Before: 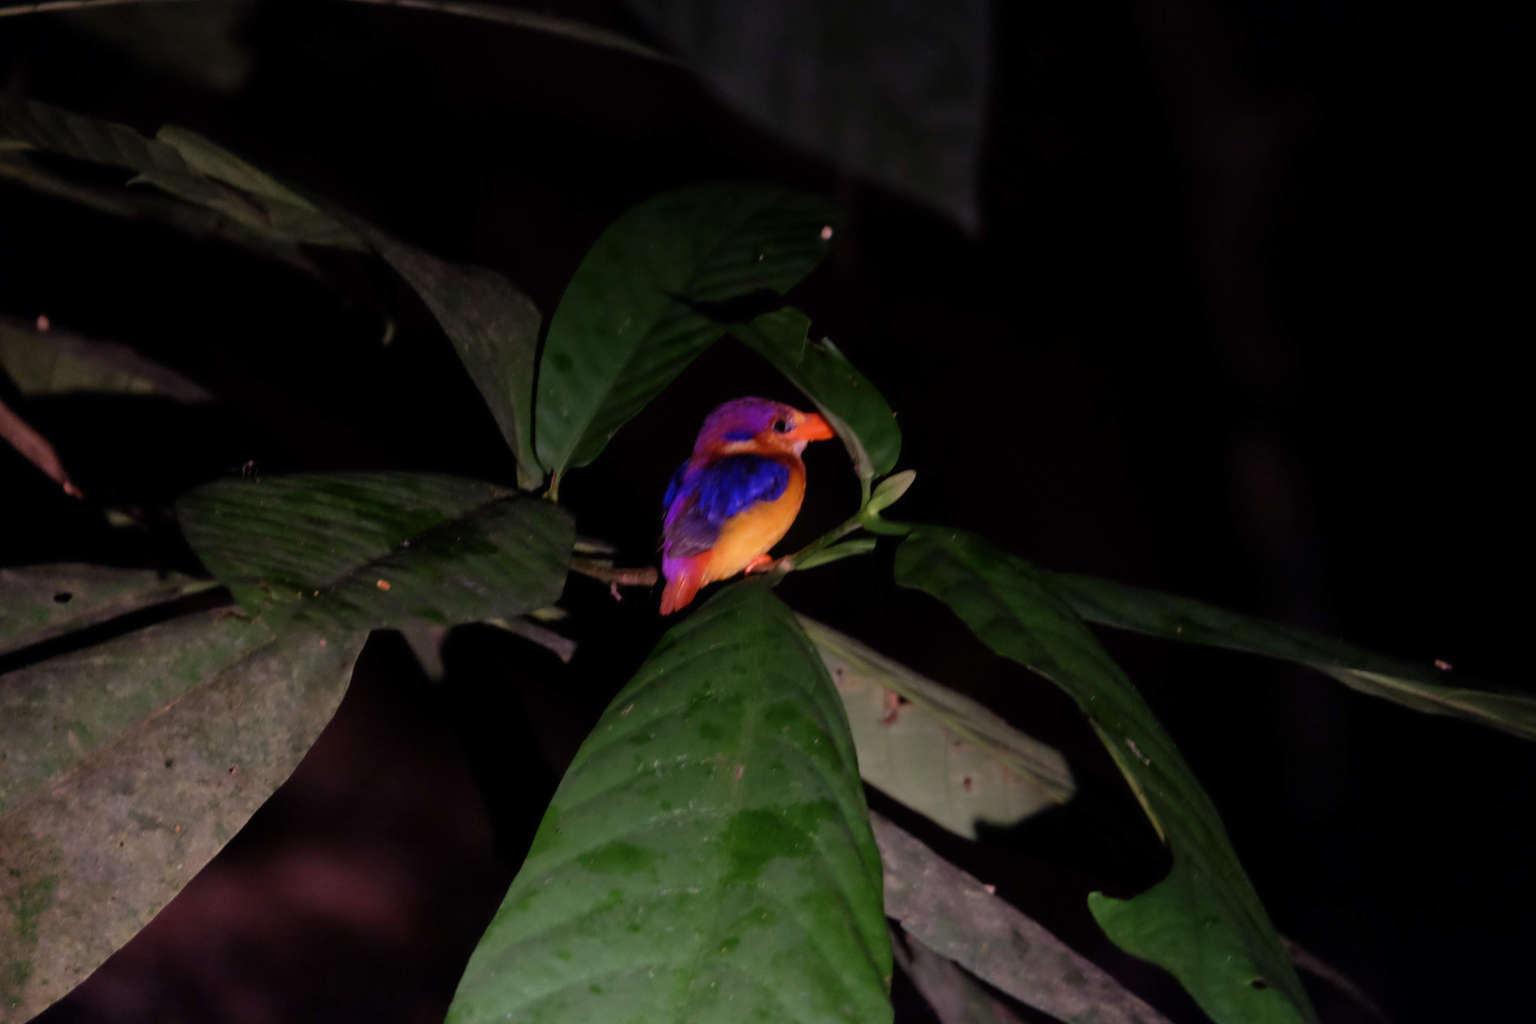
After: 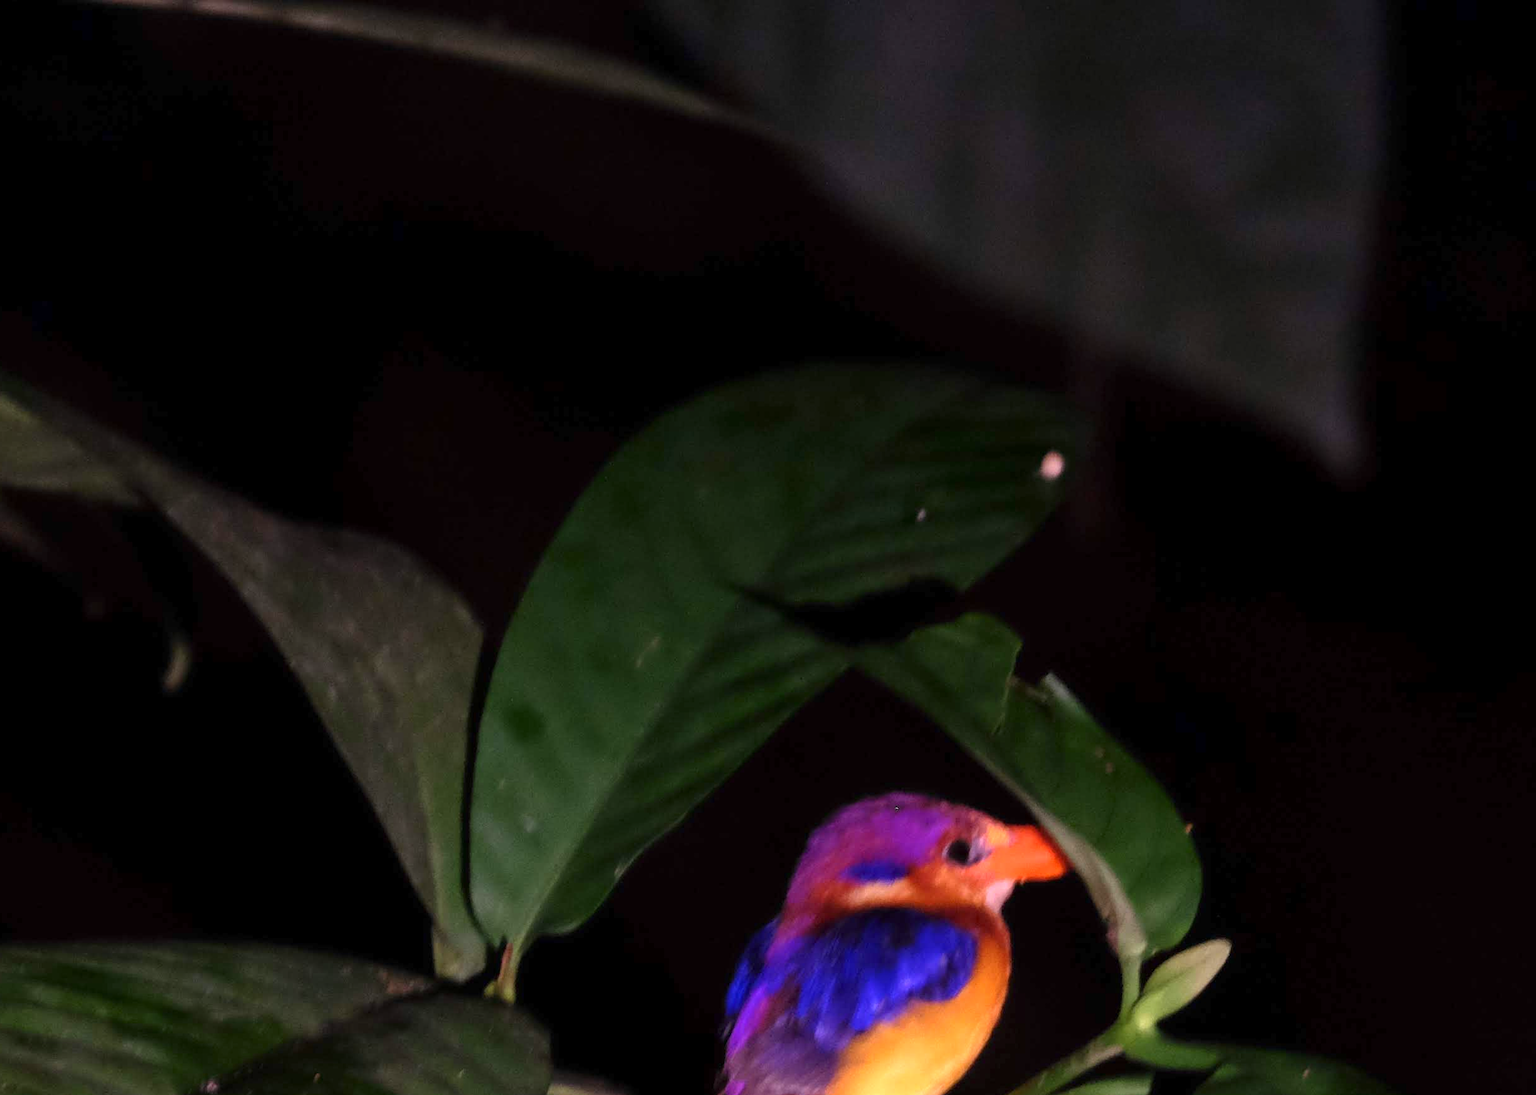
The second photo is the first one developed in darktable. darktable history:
crop: left 19.556%, right 30.401%, bottom 46.458%
exposure: exposure 0.999 EV, compensate highlight preservation false
